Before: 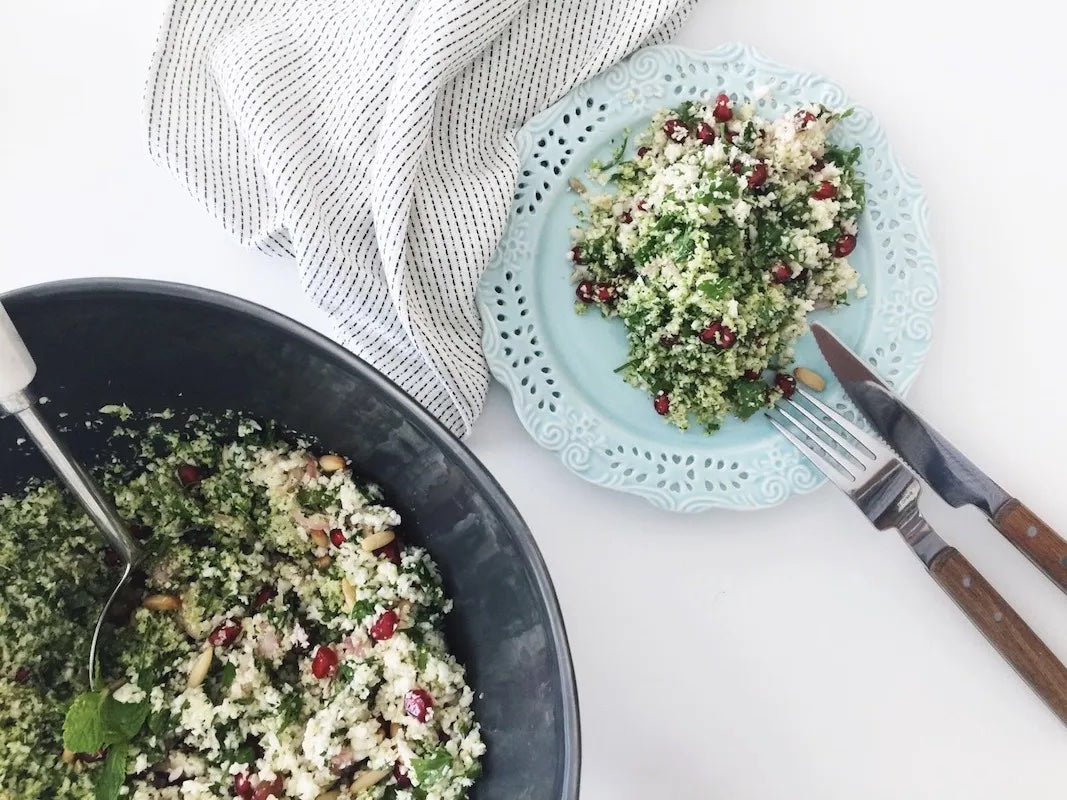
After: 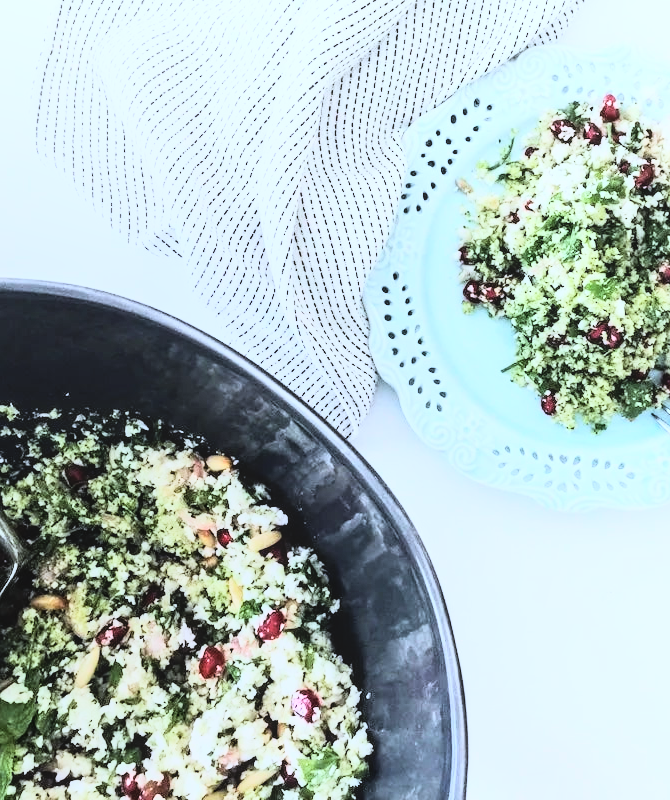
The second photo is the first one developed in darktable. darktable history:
white balance: red 0.924, blue 1.095
local contrast: detail 110%
rgb curve: curves: ch0 [(0, 0) (0.21, 0.15) (0.24, 0.21) (0.5, 0.75) (0.75, 0.96) (0.89, 0.99) (1, 1)]; ch1 [(0, 0.02) (0.21, 0.13) (0.25, 0.2) (0.5, 0.67) (0.75, 0.9) (0.89, 0.97) (1, 1)]; ch2 [(0, 0.02) (0.21, 0.13) (0.25, 0.2) (0.5, 0.67) (0.75, 0.9) (0.89, 0.97) (1, 1)], compensate middle gray true
crop: left 10.644%, right 26.528%
